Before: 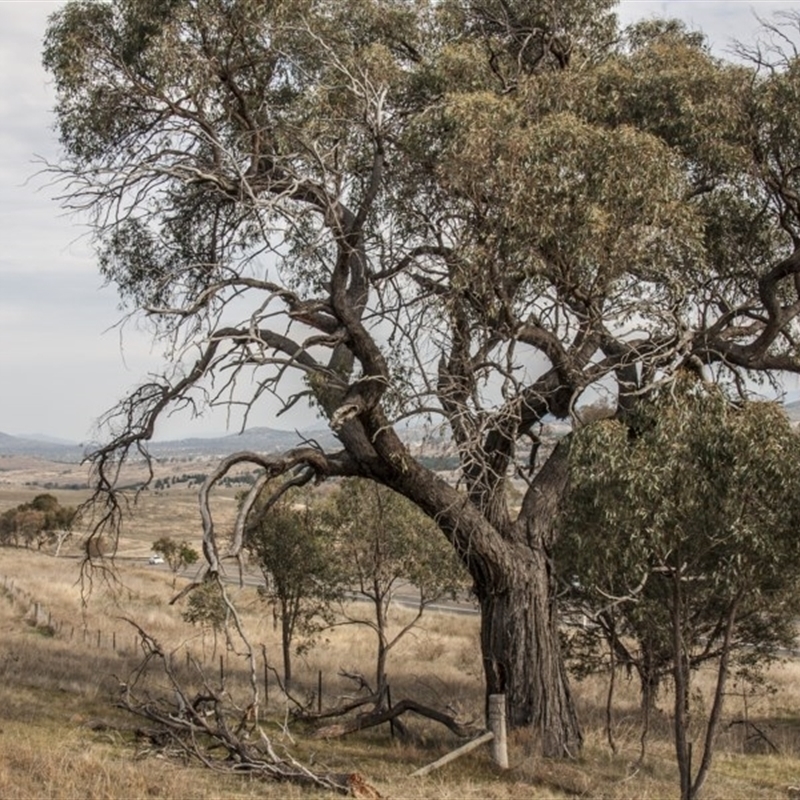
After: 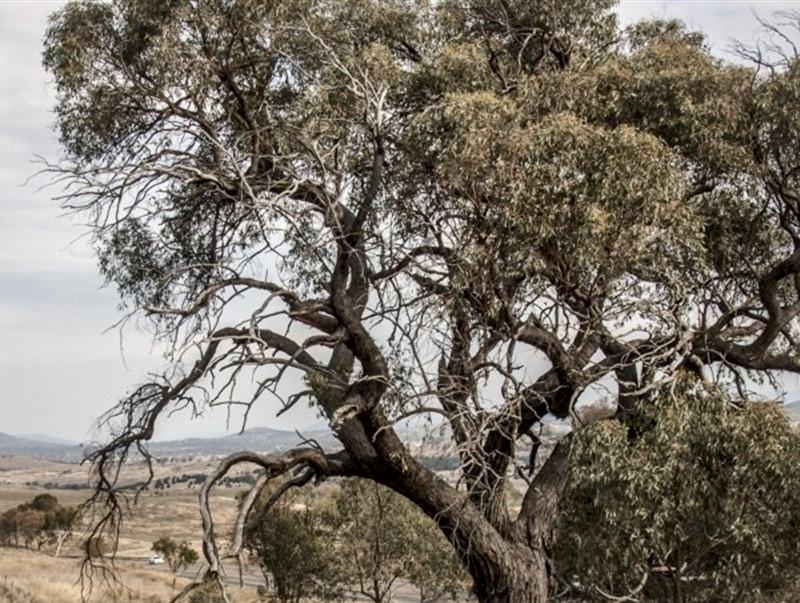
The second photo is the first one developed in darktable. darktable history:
local contrast: mode bilateral grid, contrast 25, coarseness 59, detail 151%, midtone range 0.2
crop: bottom 24.605%
